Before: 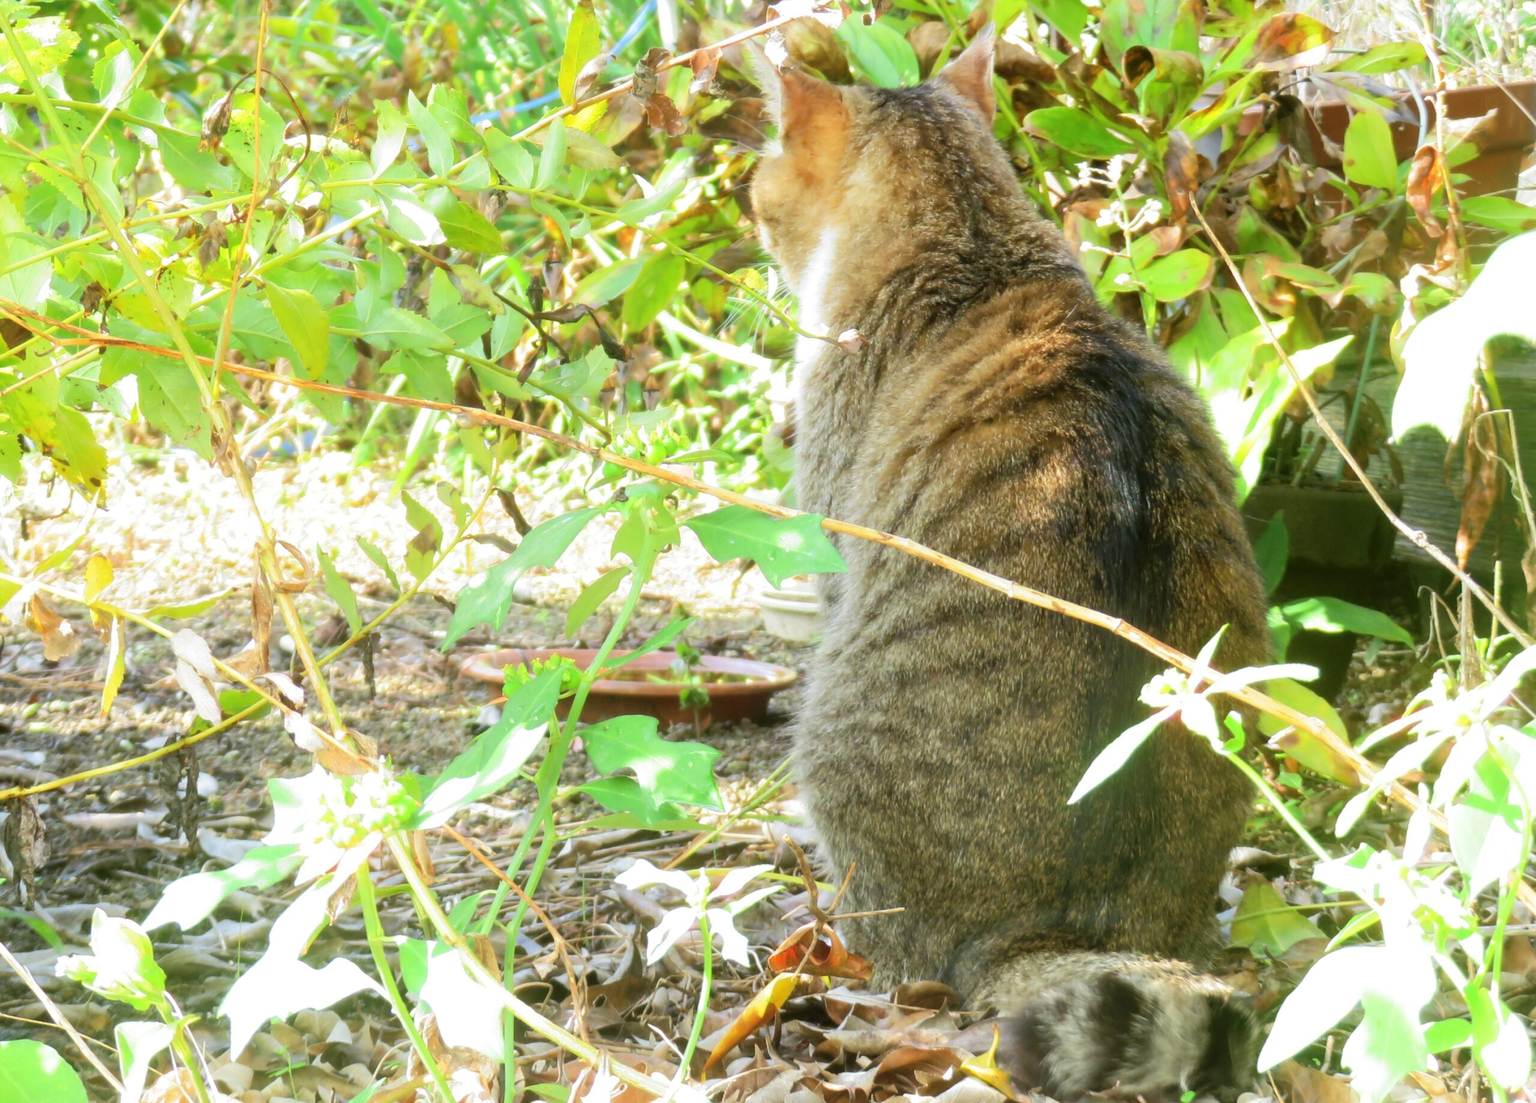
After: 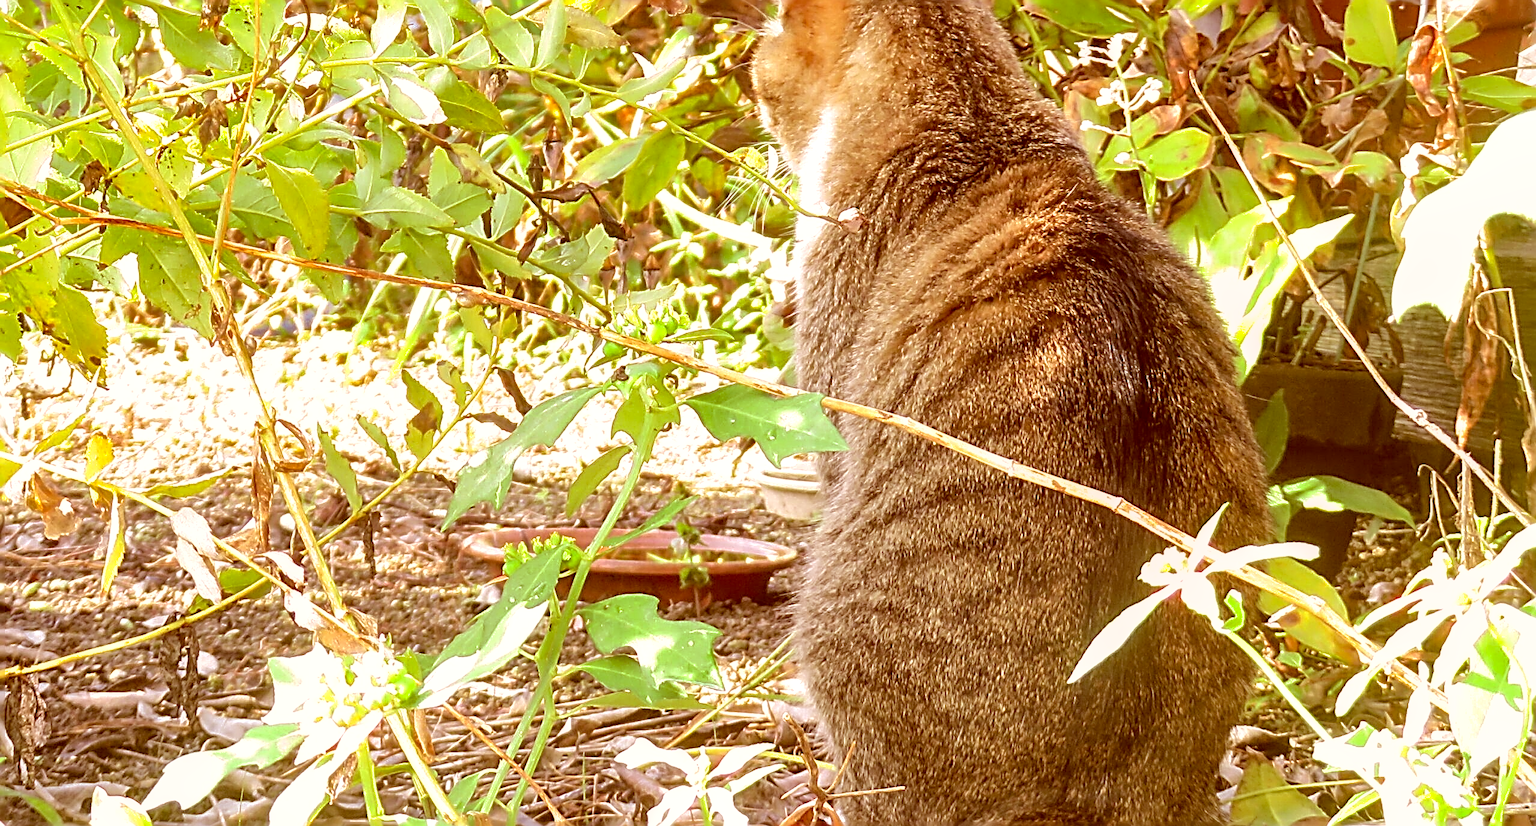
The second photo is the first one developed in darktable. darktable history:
exposure: exposure 0.13 EV, compensate highlight preservation false
crop: top 11.04%, bottom 13.945%
shadows and highlights: shadows 30.12
color correction: highlights a* 9.25, highlights b* 8.64, shadows a* 39.84, shadows b* 39.7, saturation 0.817
sharpen: radius 3.143, amount 1.736
local contrast: on, module defaults
contrast brightness saturation: contrast 0.054
